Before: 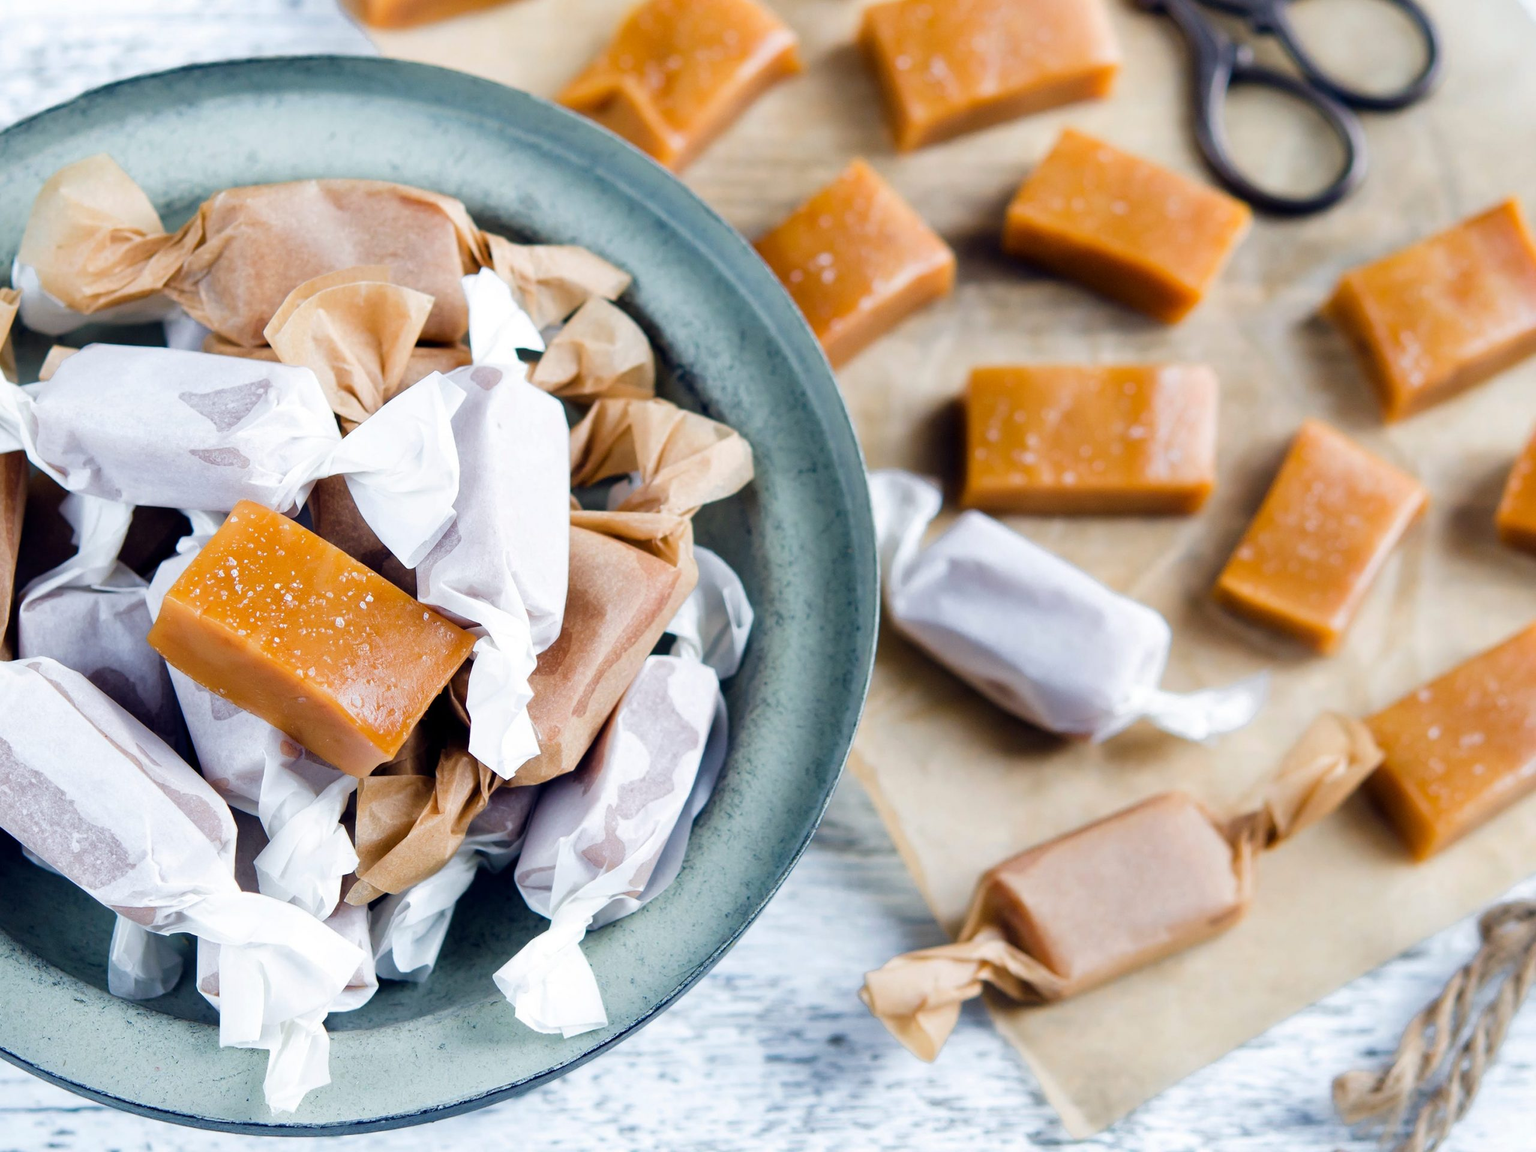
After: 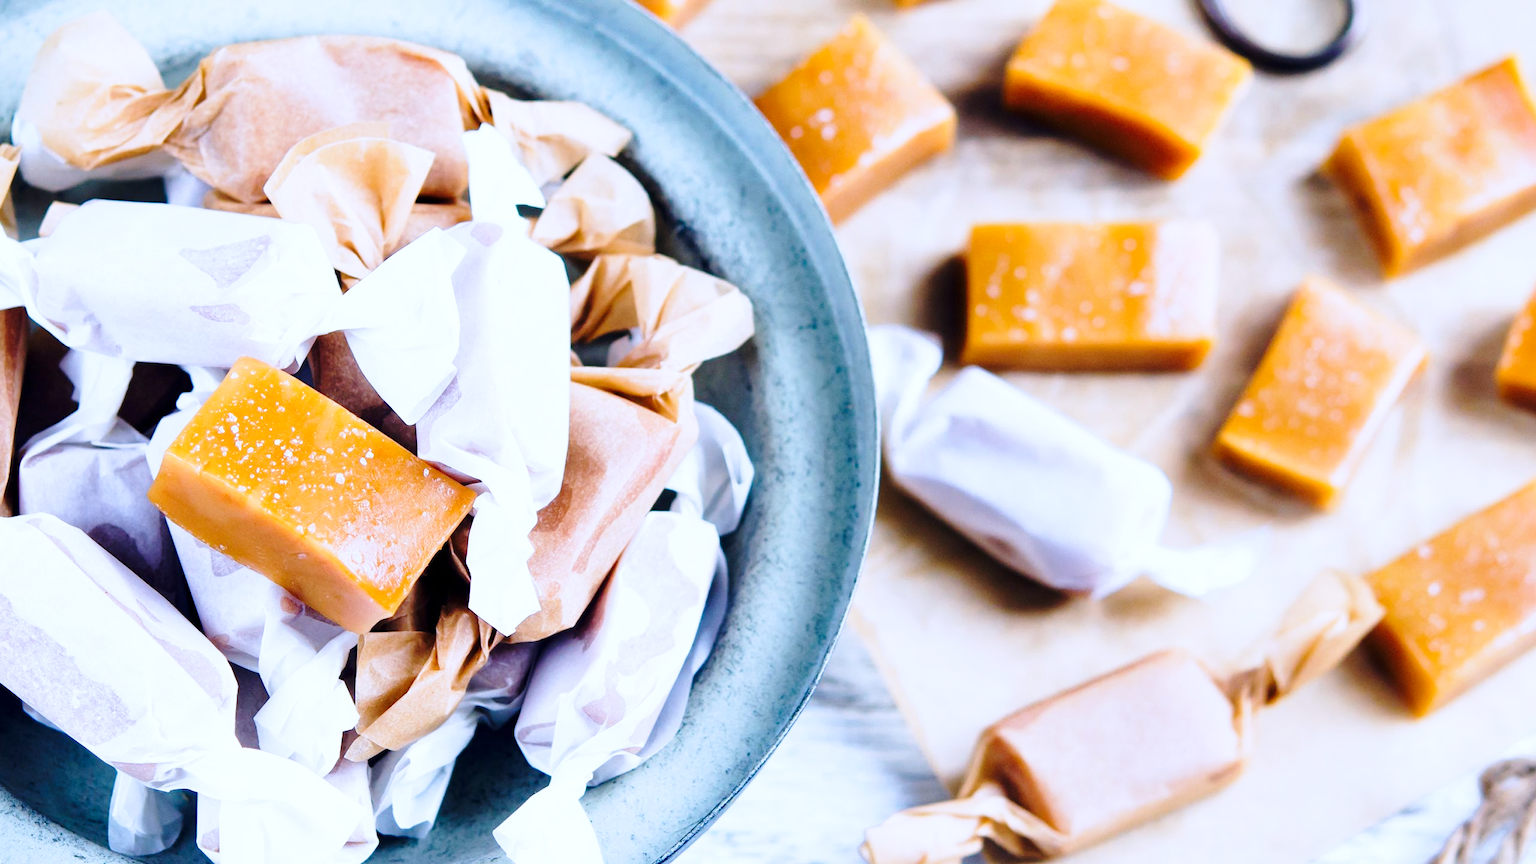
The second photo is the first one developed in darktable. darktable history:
white balance: red 1.004, blue 1.096
color correction: highlights a* -0.772, highlights b* -8.92
base curve: curves: ch0 [(0, 0) (0.028, 0.03) (0.121, 0.232) (0.46, 0.748) (0.859, 0.968) (1, 1)], preserve colors none
crop and rotate: top 12.5%, bottom 12.5%
